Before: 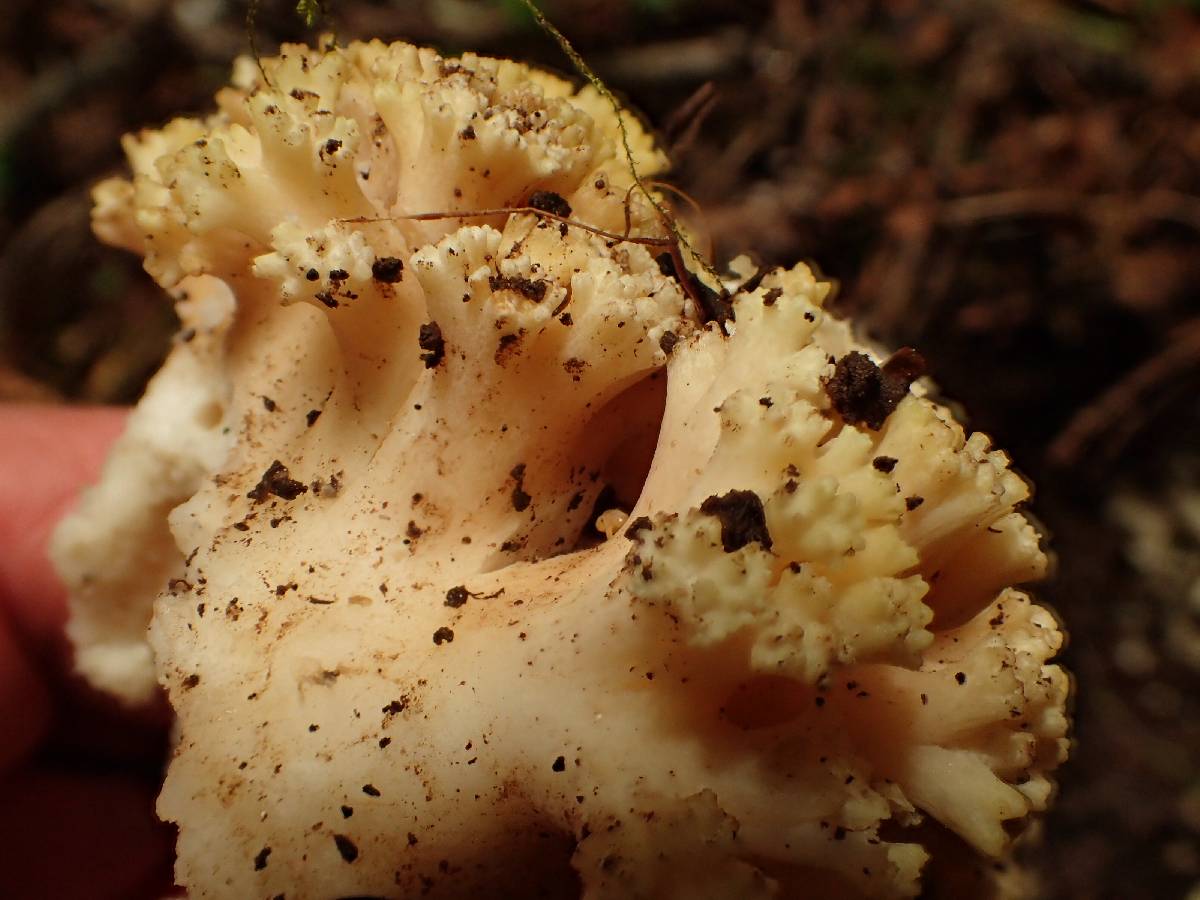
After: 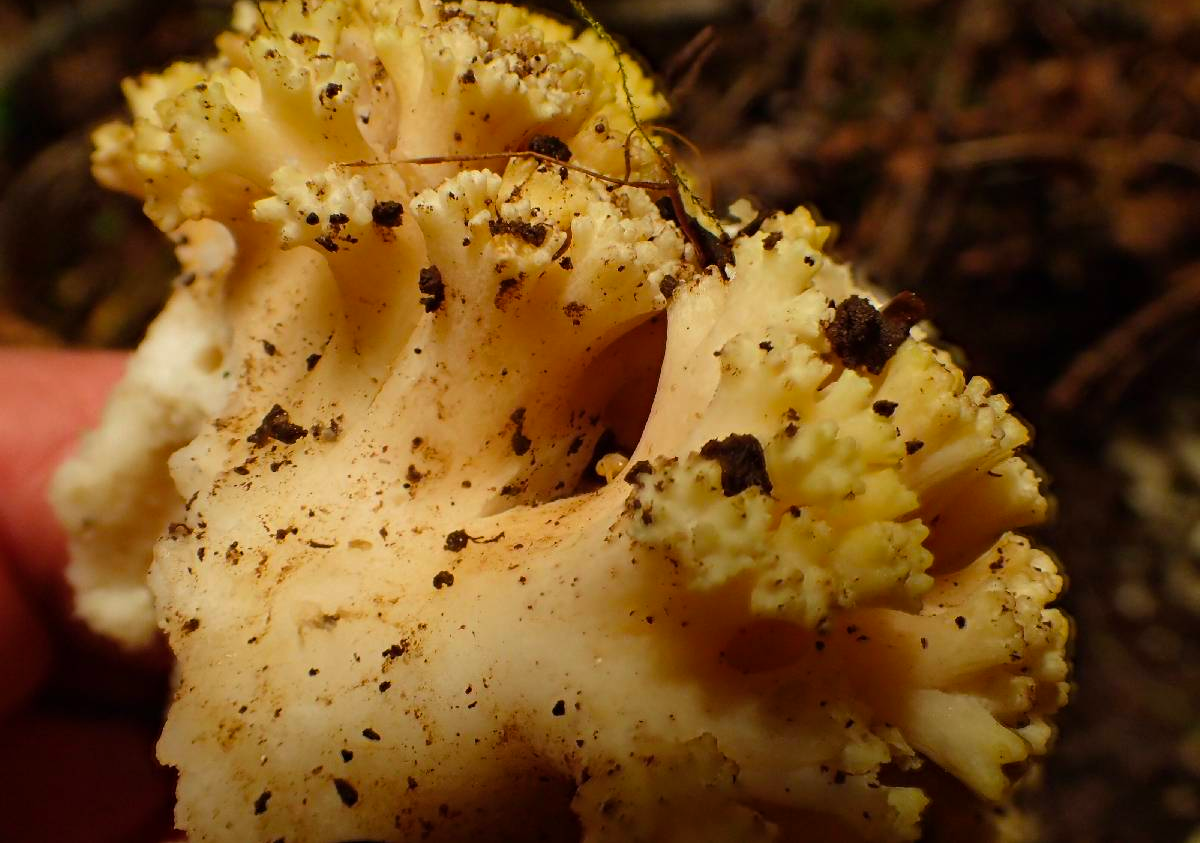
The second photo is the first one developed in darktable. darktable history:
color balance rgb: global vibrance 42.74%
crop and rotate: top 6.25%
